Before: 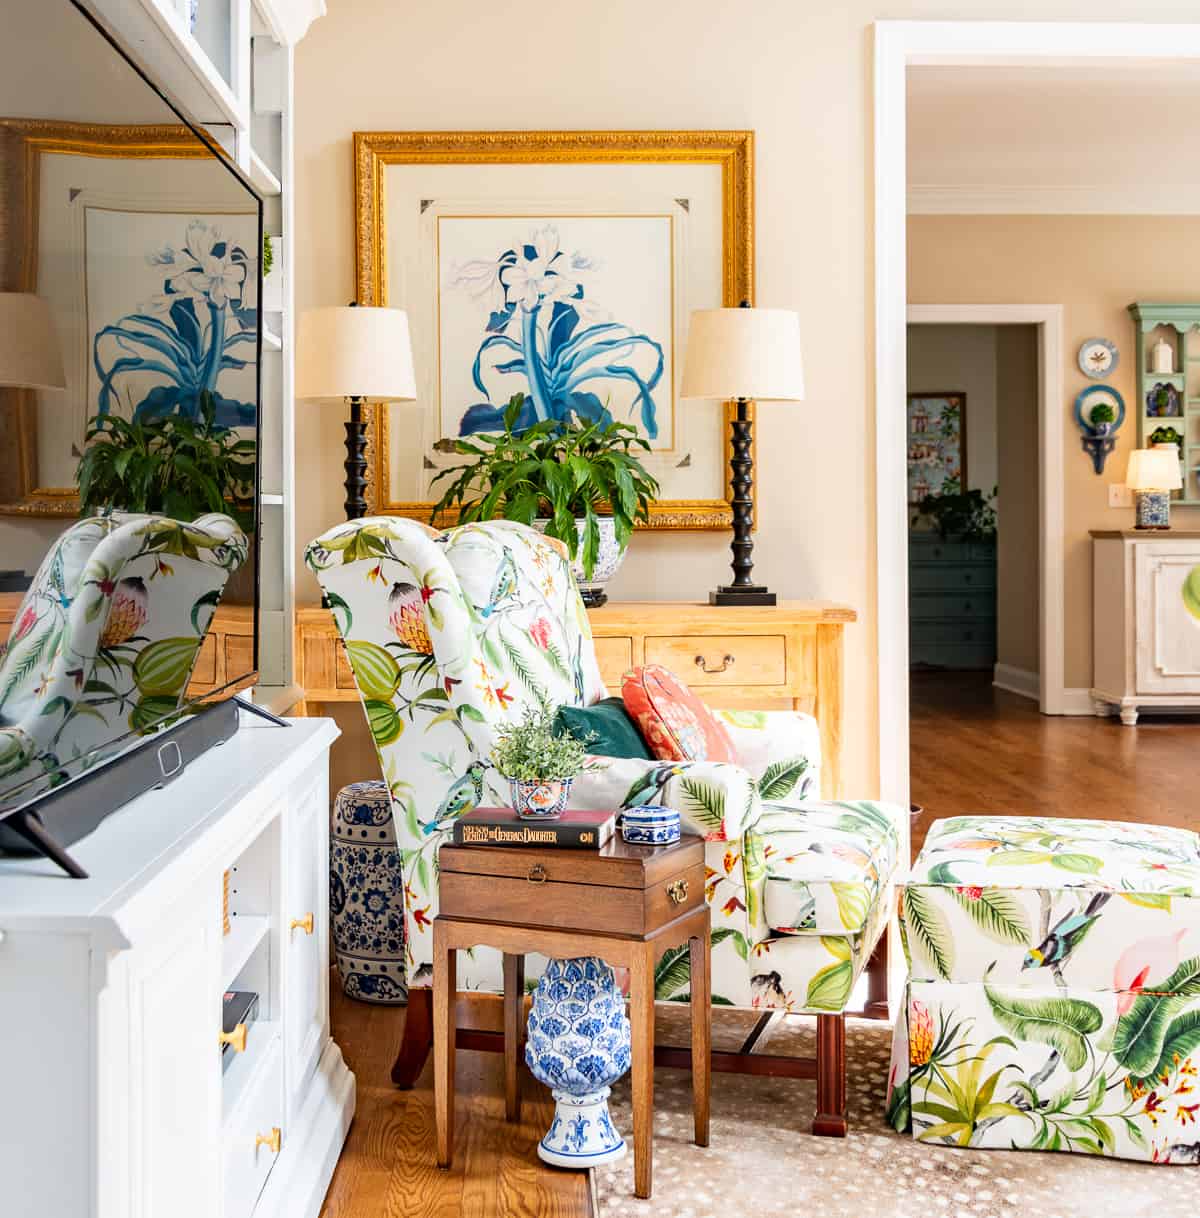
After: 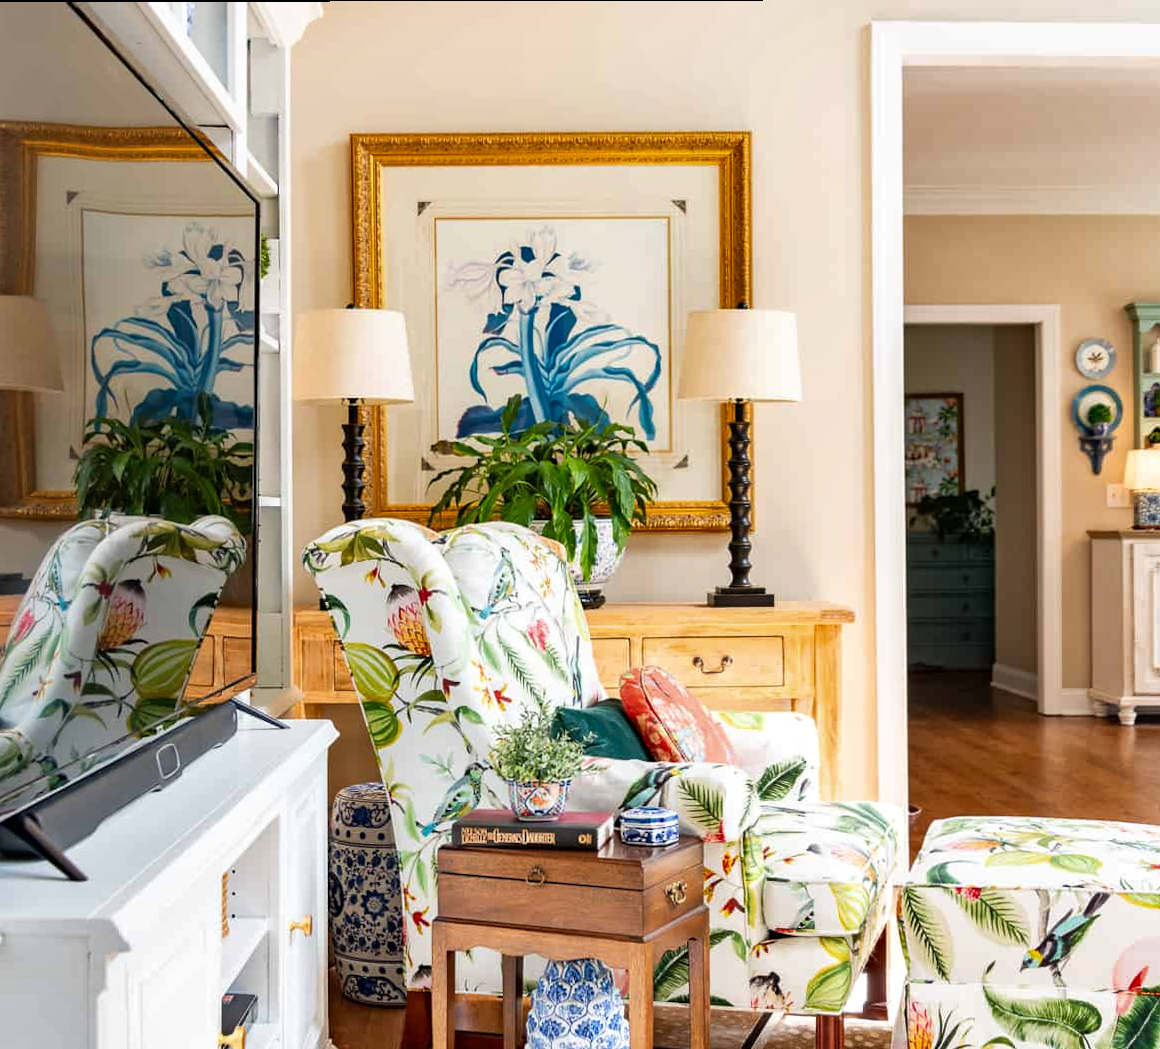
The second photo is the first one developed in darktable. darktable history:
shadows and highlights: shadows 13.75, white point adjustment 1.35, soften with gaussian
crop and rotate: angle 0.132°, left 0.325%, right 3.175%, bottom 14.063%
